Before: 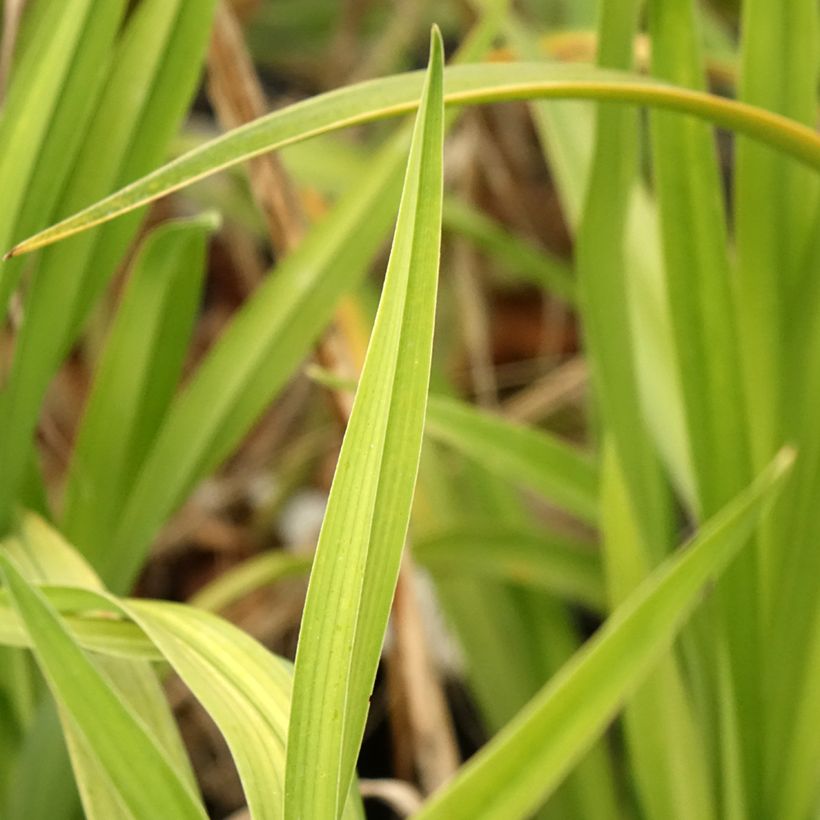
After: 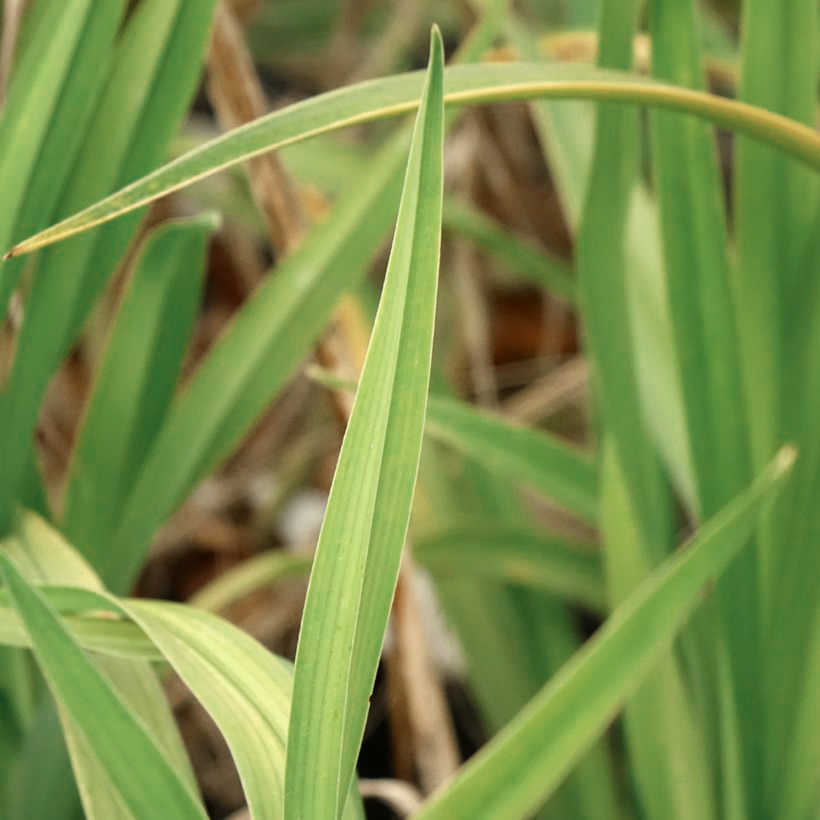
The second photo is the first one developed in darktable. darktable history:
color zones: curves: ch0 [(0, 0.5) (0.125, 0.4) (0.25, 0.5) (0.375, 0.4) (0.5, 0.4) (0.625, 0.6) (0.75, 0.6) (0.875, 0.5)]; ch1 [(0, 0.4) (0.125, 0.5) (0.25, 0.4) (0.375, 0.4) (0.5, 0.4) (0.625, 0.4) (0.75, 0.5) (0.875, 0.4)]; ch2 [(0, 0.6) (0.125, 0.5) (0.25, 0.5) (0.375, 0.6) (0.5, 0.6) (0.625, 0.5) (0.75, 0.5) (0.875, 0.5)], mix 27.63%
